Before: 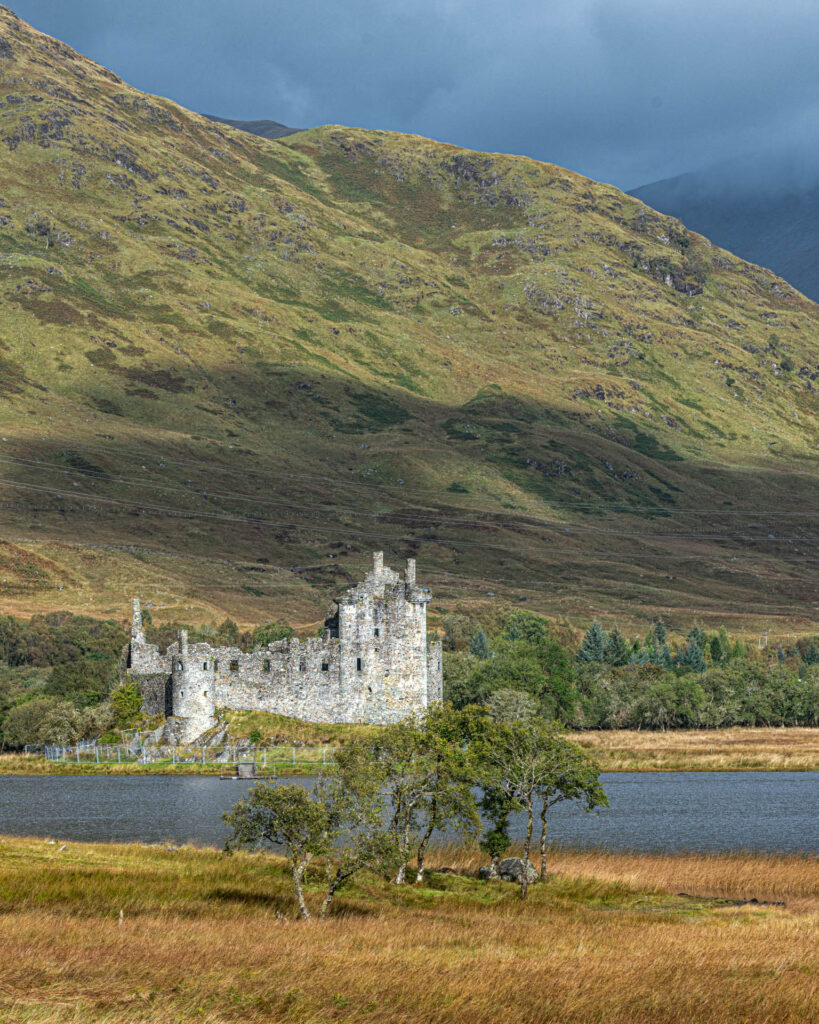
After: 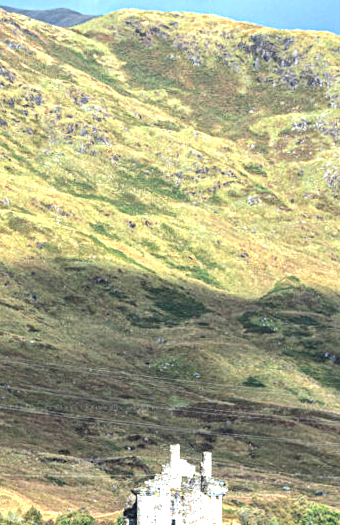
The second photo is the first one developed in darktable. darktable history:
rotate and perspective: rotation 0.062°, lens shift (vertical) 0.115, lens shift (horizontal) -0.133, crop left 0.047, crop right 0.94, crop top 0.061, crop bottom 0.94
exposure: exposure 0.999 EV, compensate highlight preservation false
crop: left 20.248%, top 10.86%, right 35.675%, bottom 34.321%
tone equalizer: -8 EV -0.75 EV, -7 EV -0.7 EV, -6 EV -0.6 EV, -5 EV -0.4 EV, -3 EV 0.4 EV, -2 EV 0.6 EV, -1 EV 0.7 EV, +0 EV 0.75 EV, edges refinement/feathering 500, mask exposure compensation -1.57 EV, preserve details no
